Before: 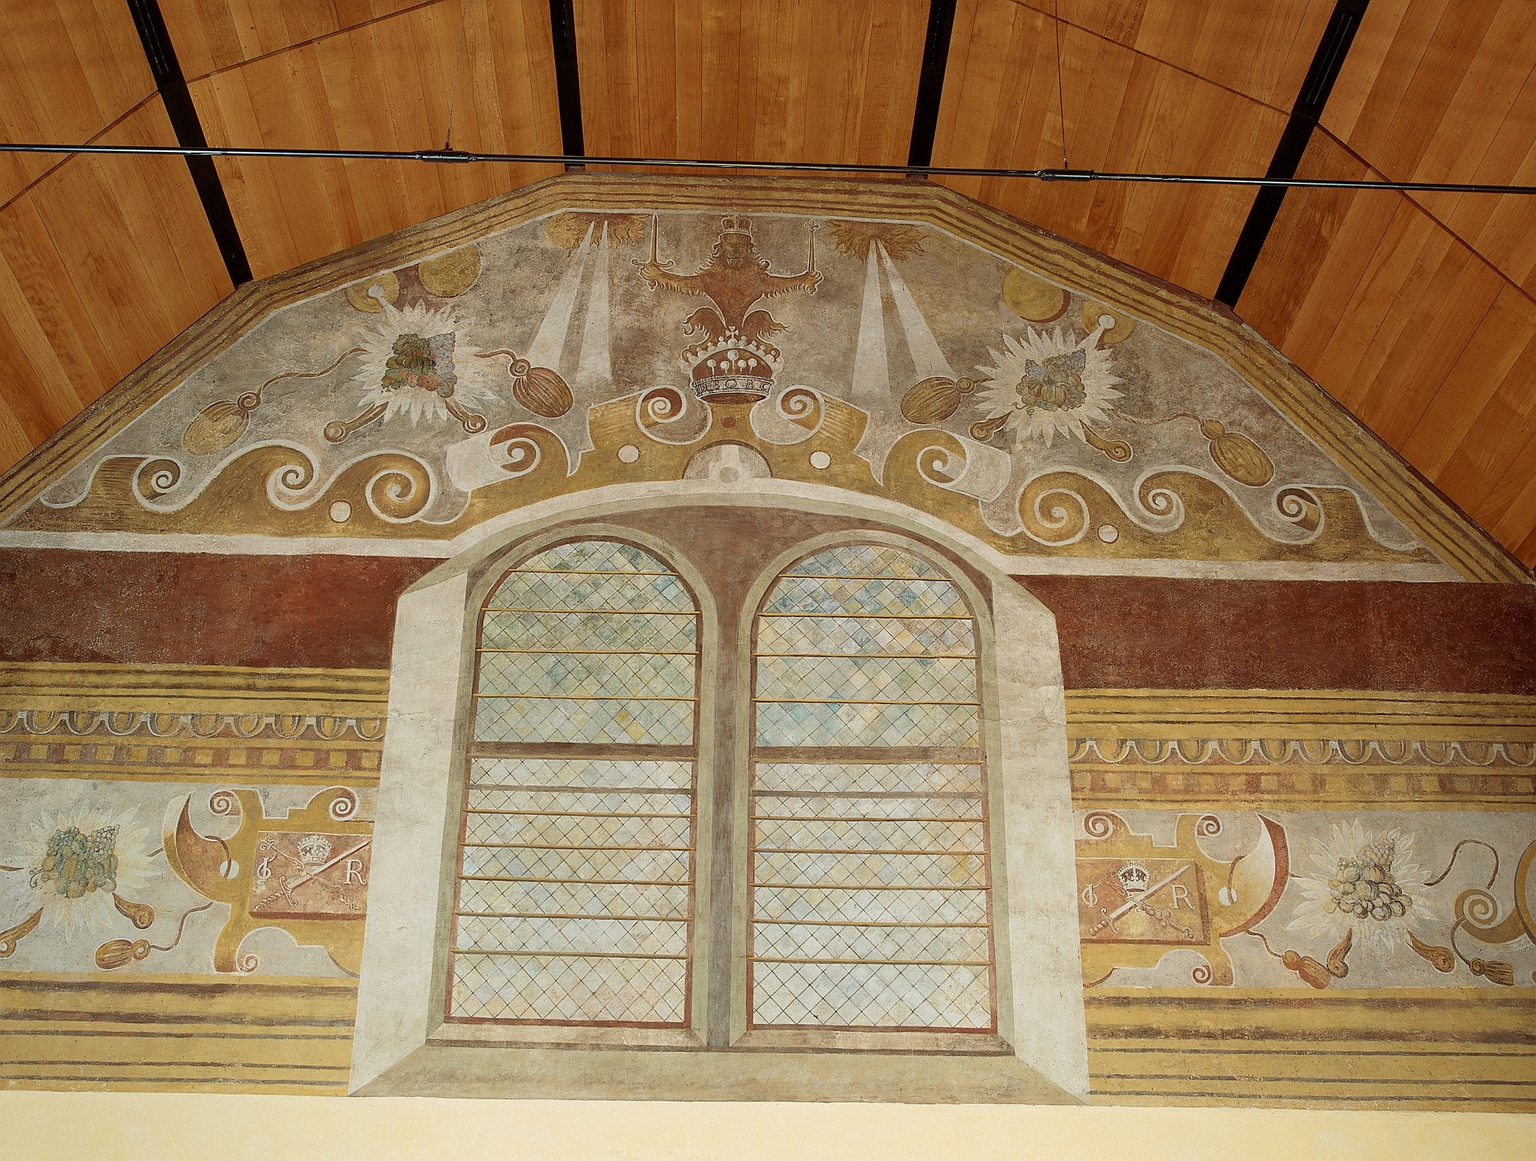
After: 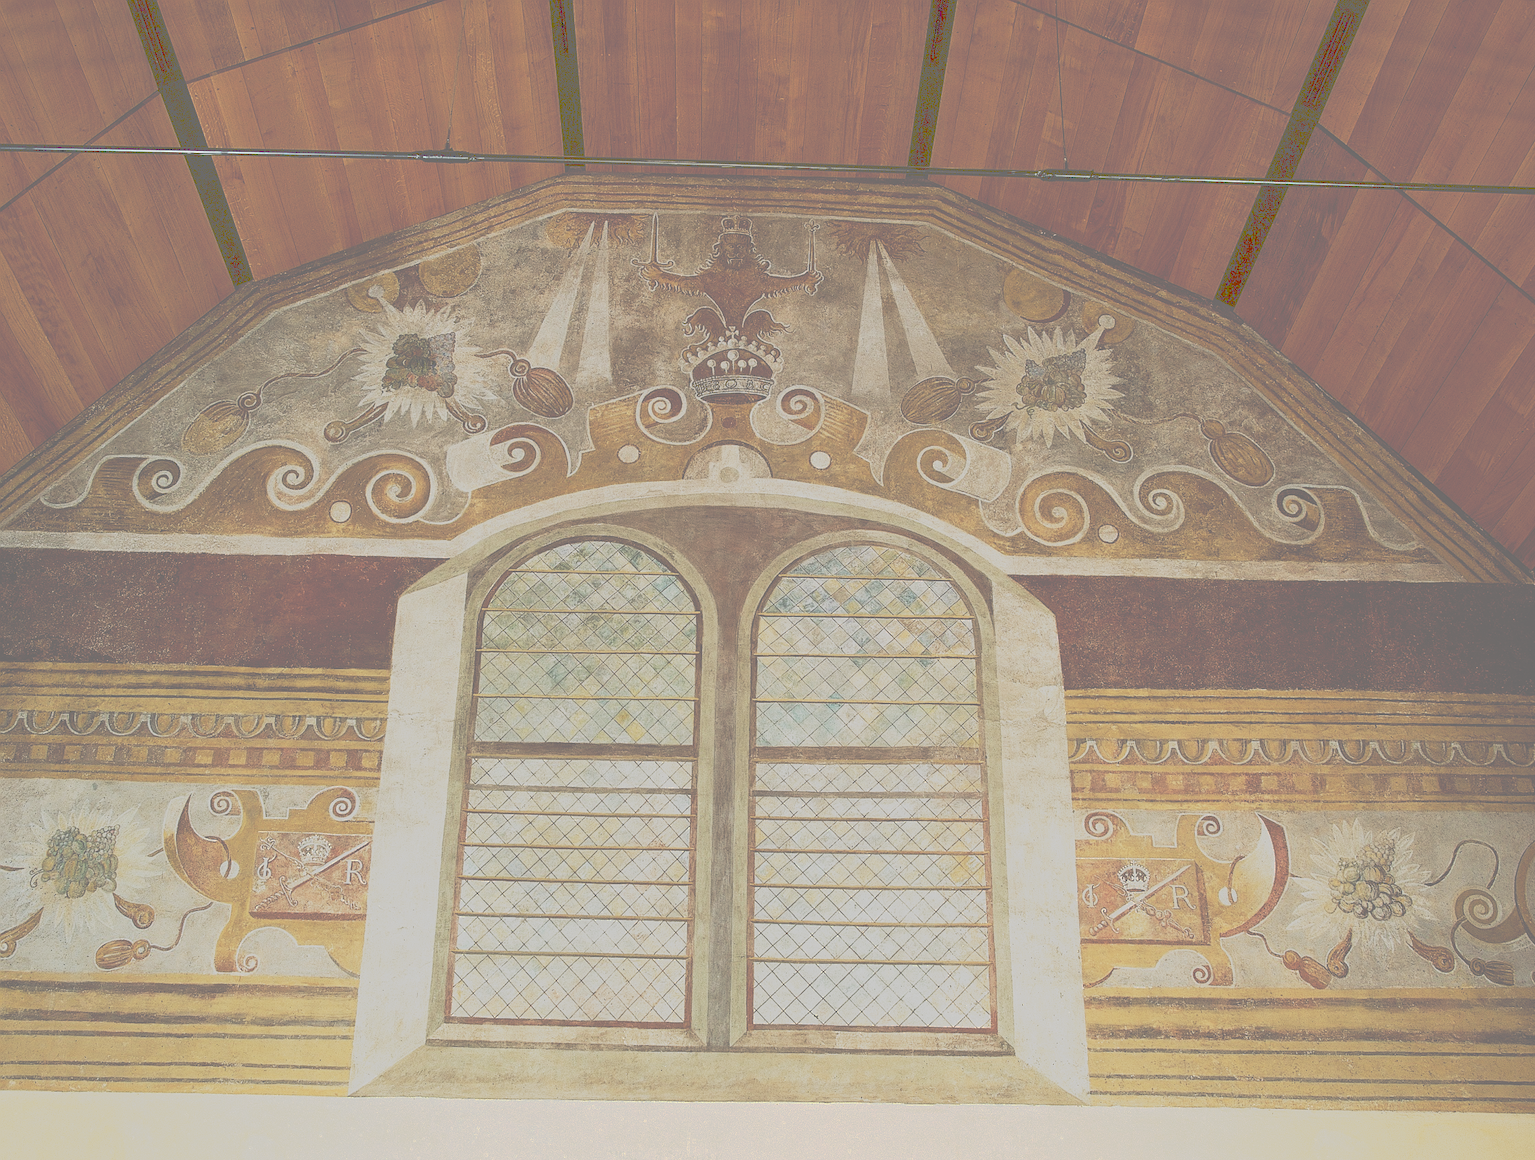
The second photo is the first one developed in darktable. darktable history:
tone curve: curves: ch0 [(0, 0) (0.003, 0.449) (0.011, 0.449) (0.025, 0.449) (0.044, 0.45) (0.069, 0.453) (0.1, 0.453) (0.136, 0.455) (0.177, 0.458) (0.224, 0.462) (0.277, 0.47) (0.335, 0.491) (0.399, 0.522) (0.468, 0.561) (0.543, 0.619) (0.623, 0.69) (0.709, 0.756) (0.801, 0.802) (0.898, 0.825) (1, 1)], preserve colors none
